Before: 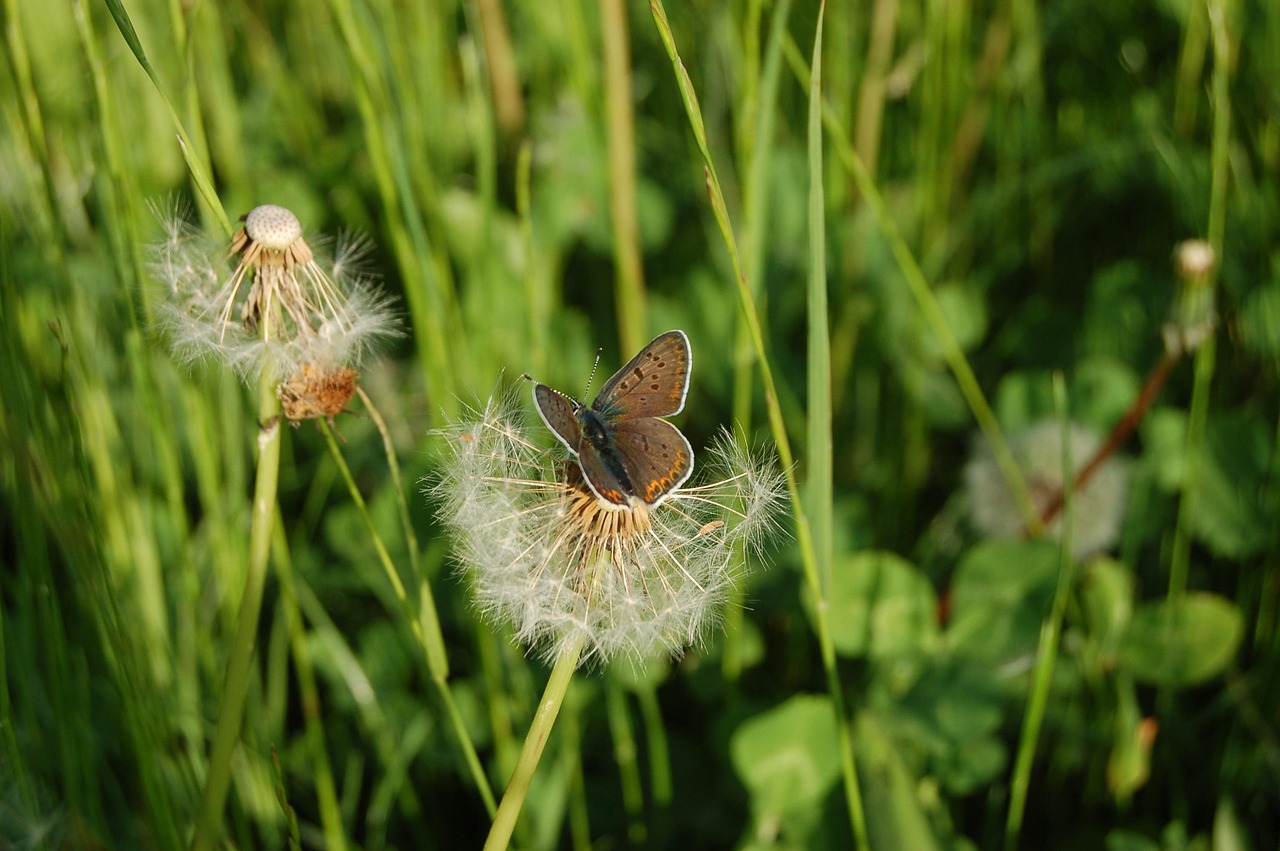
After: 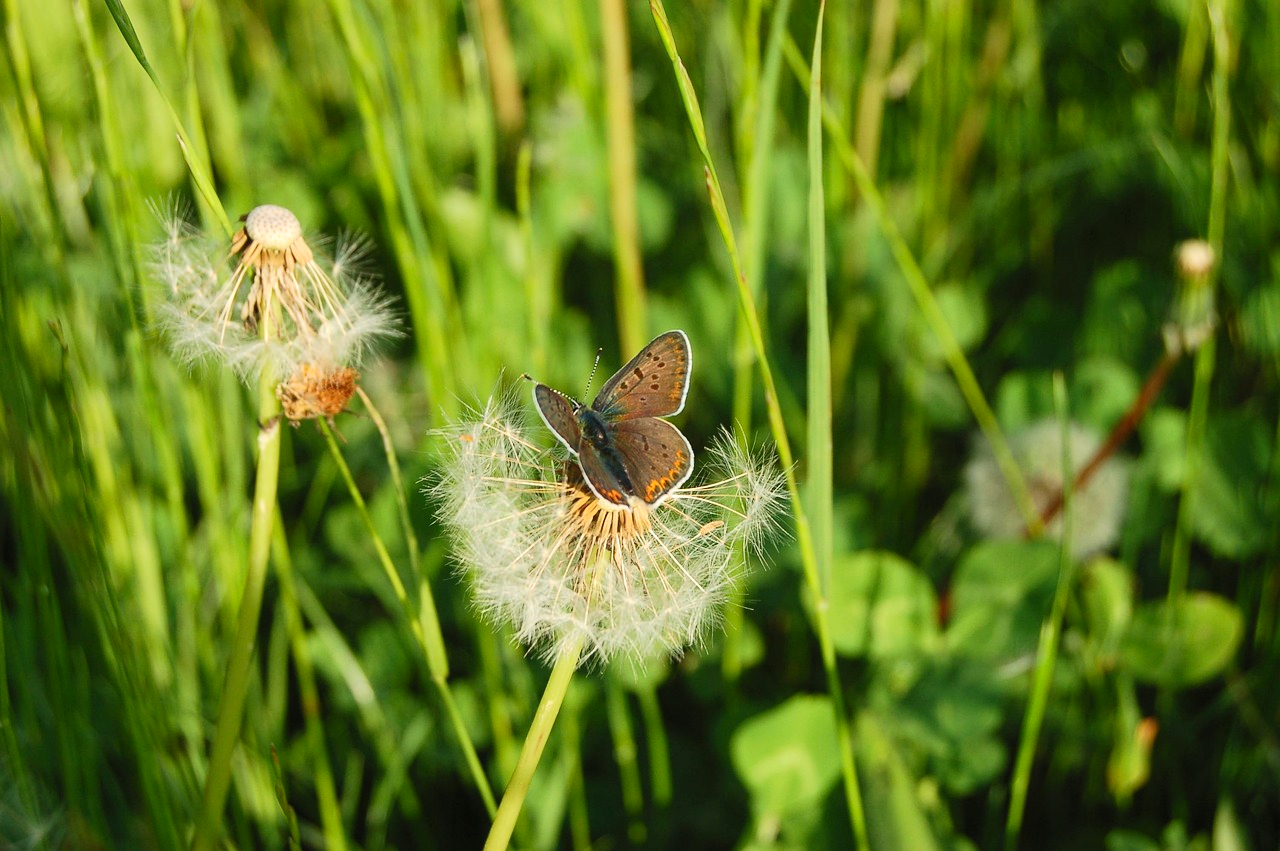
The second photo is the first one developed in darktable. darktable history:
contrast brightness saturation: contrast 0.195, brightness 0.163, saturation 0.227
